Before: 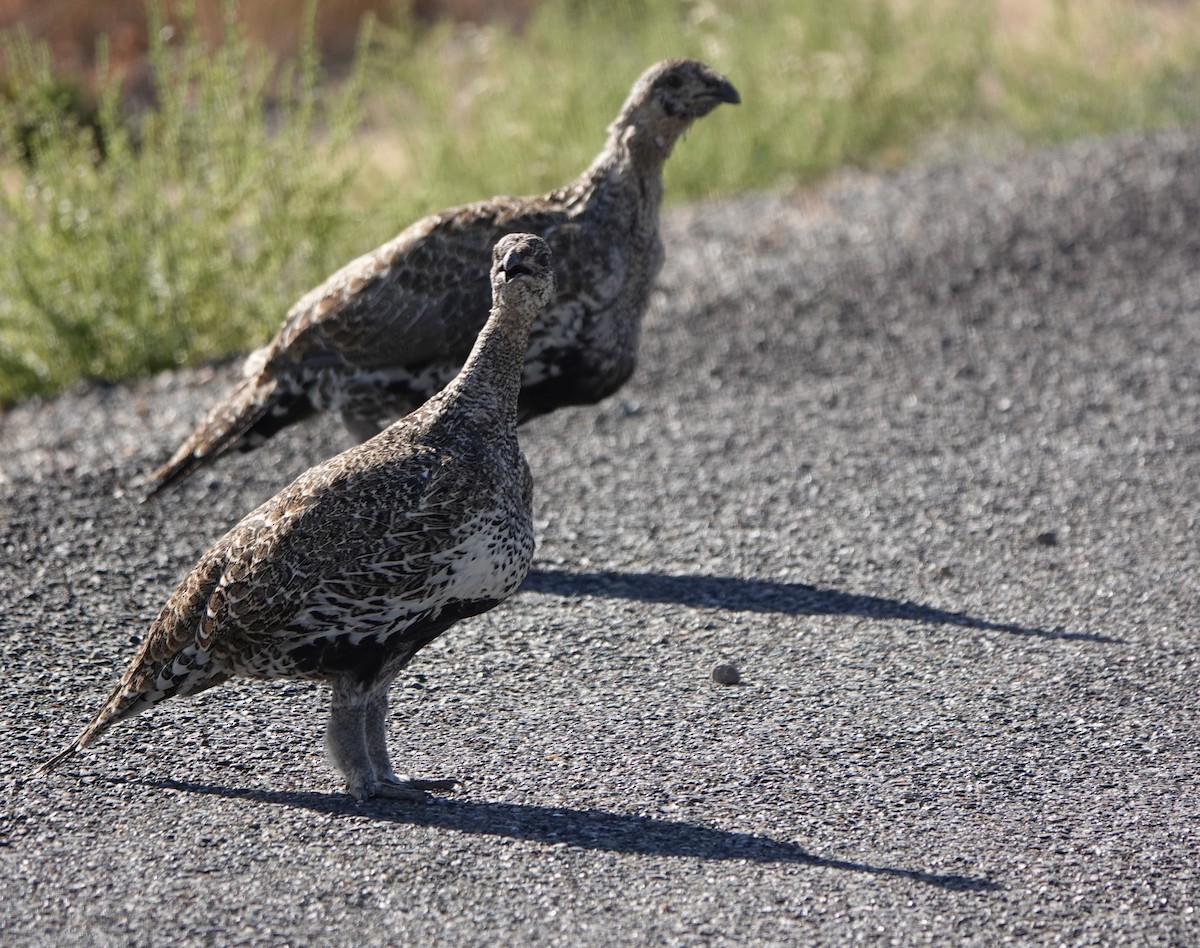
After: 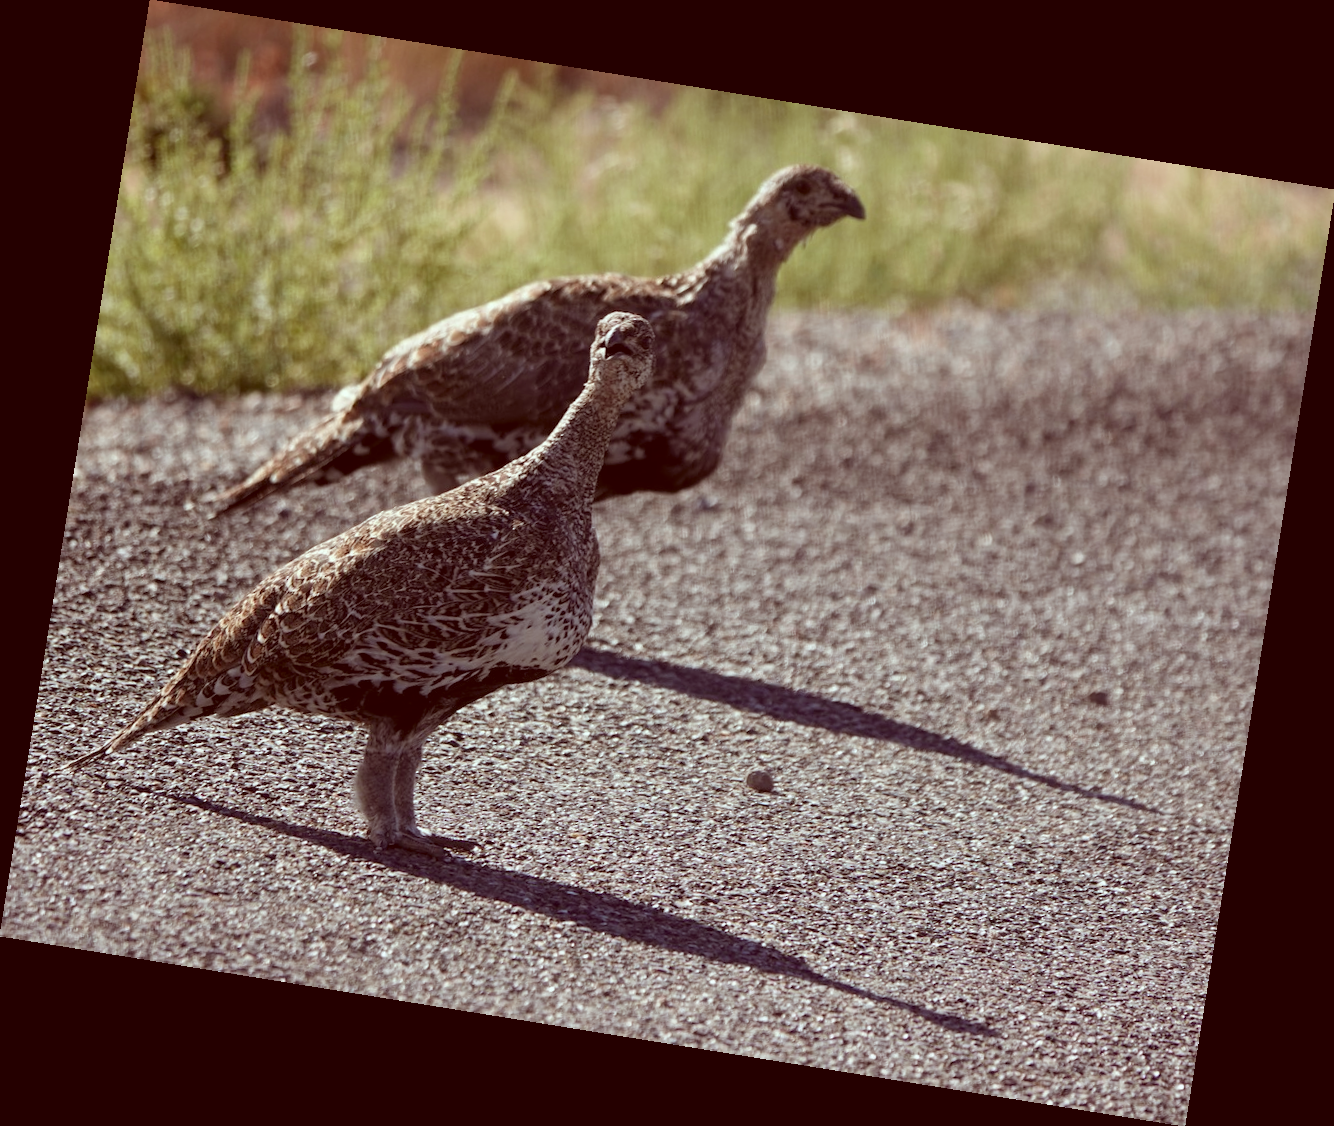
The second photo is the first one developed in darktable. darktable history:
rotate and perspective: rotation 9.12°, automatic cropping off
color correction: highlights a* -7.23, highlights b* -0.161, shadows a* 20.08, shadows b* 11.73
